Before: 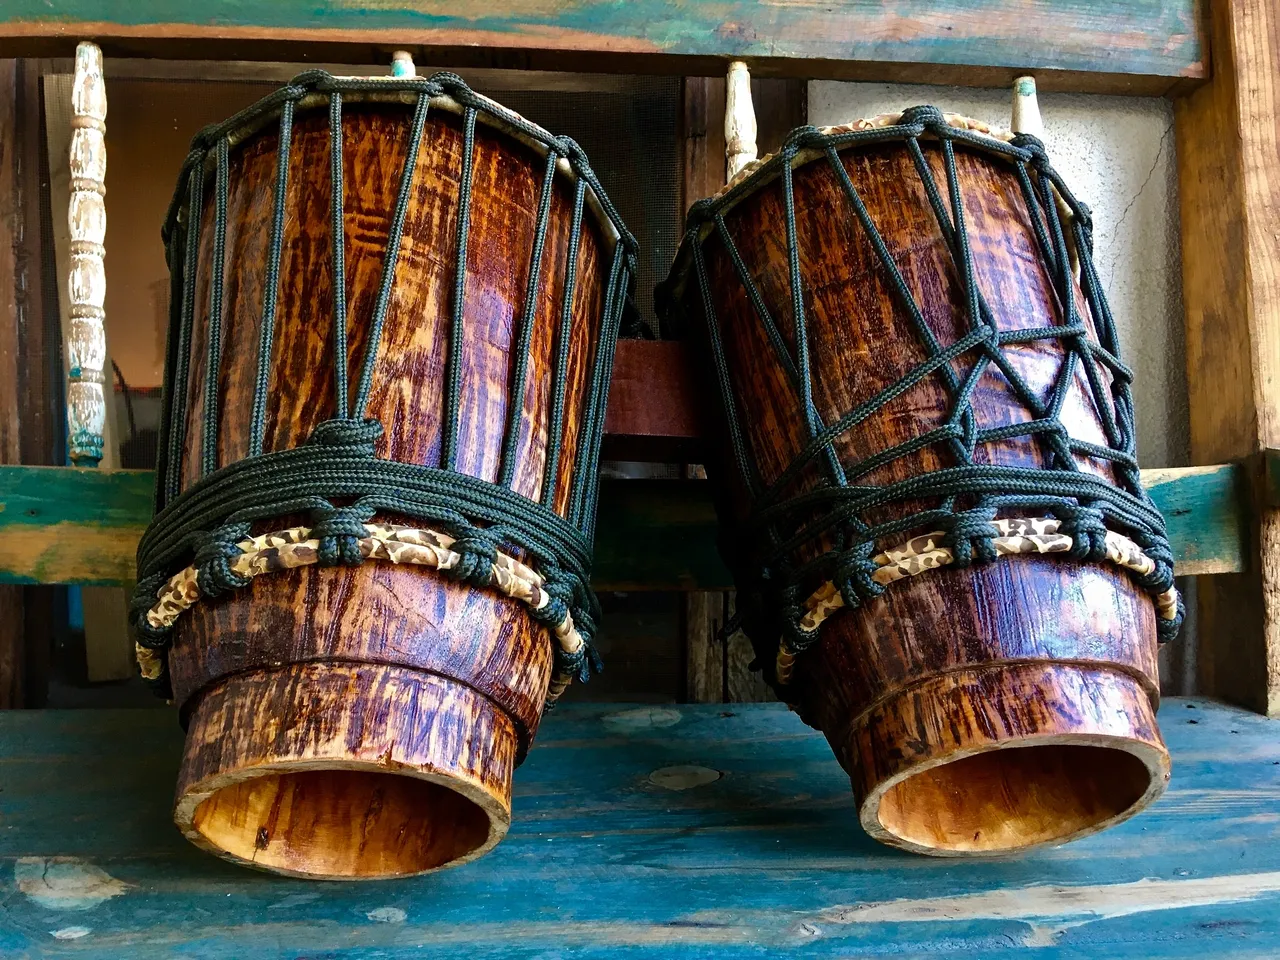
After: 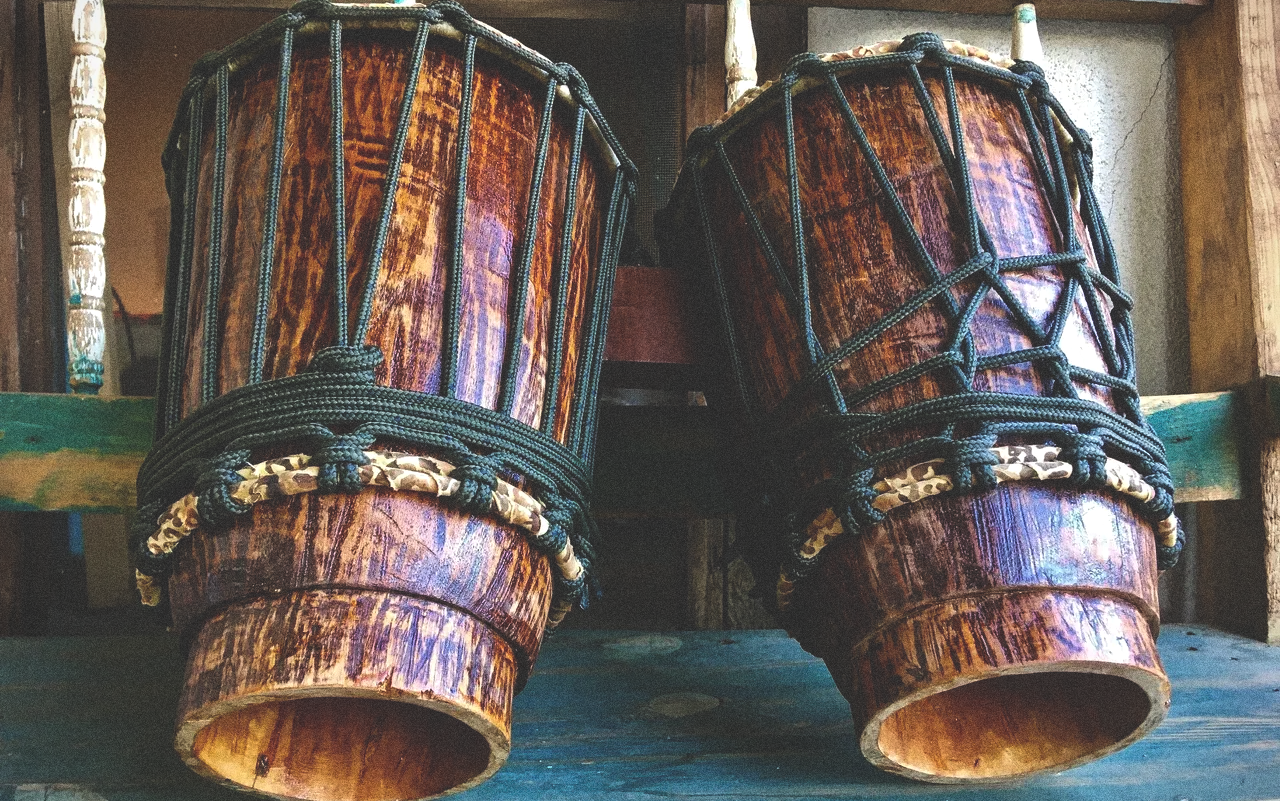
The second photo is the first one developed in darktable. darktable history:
local contrast: highlights 100%, shadows 100%, detail 120%, midtone range 0.2
crop: top 7.625%, bottom 8.027%
vignetting: fall-off start 91.19%
exposure: black level correction -0.03, compensate highlight preservation false
grain: coarseness 0.09 ISO, strength 40%
